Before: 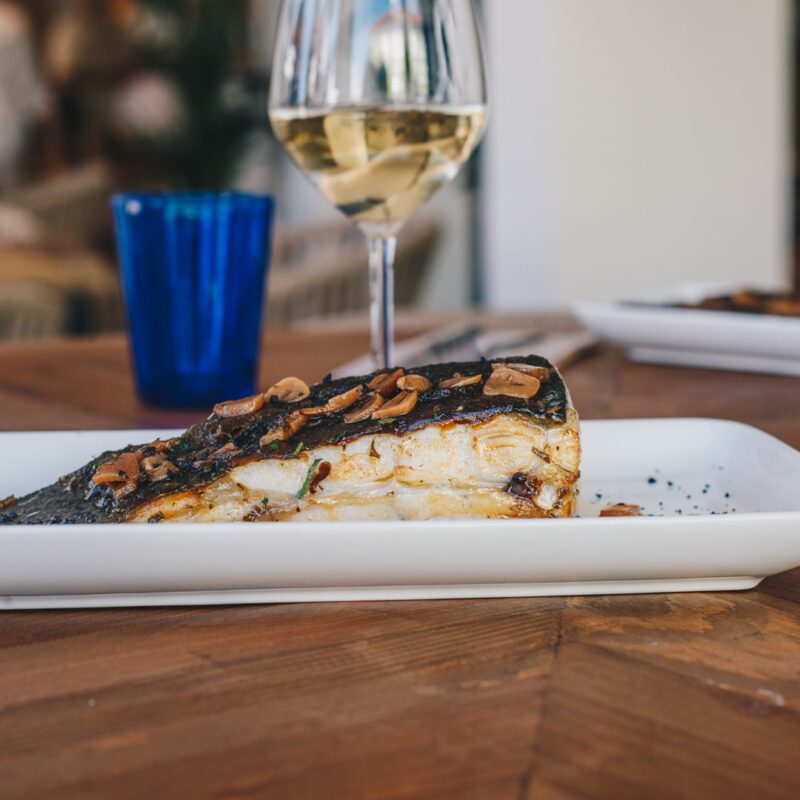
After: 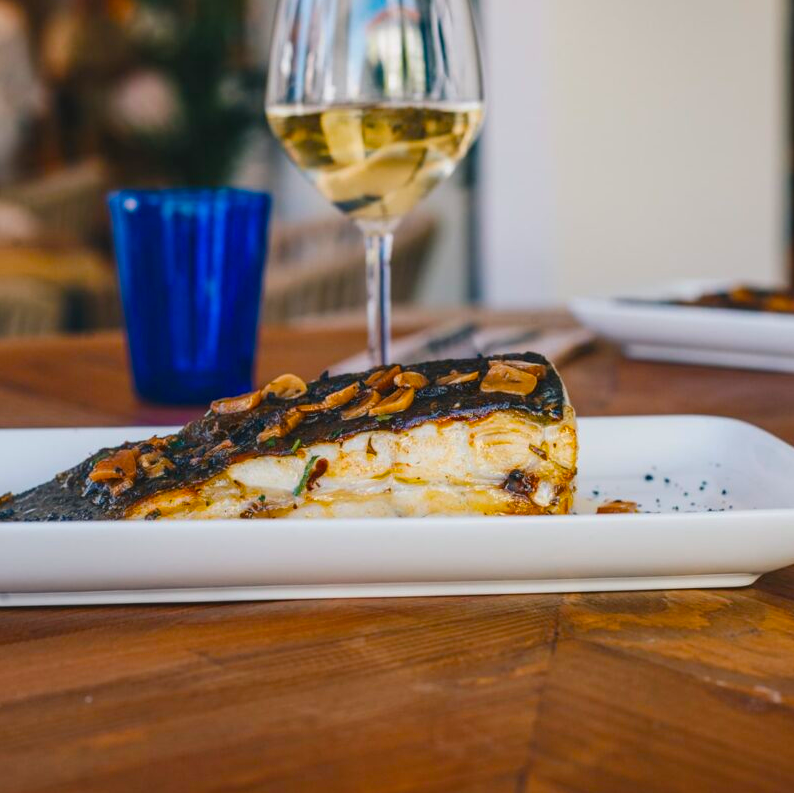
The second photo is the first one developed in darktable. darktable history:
color balance rgb: linear chroma grading › global chroma 15%, perceptual saturation grading › global saturation 30%
crop: left 0.434%, top 0.485%, right 0.244%, bottom 0.386%
